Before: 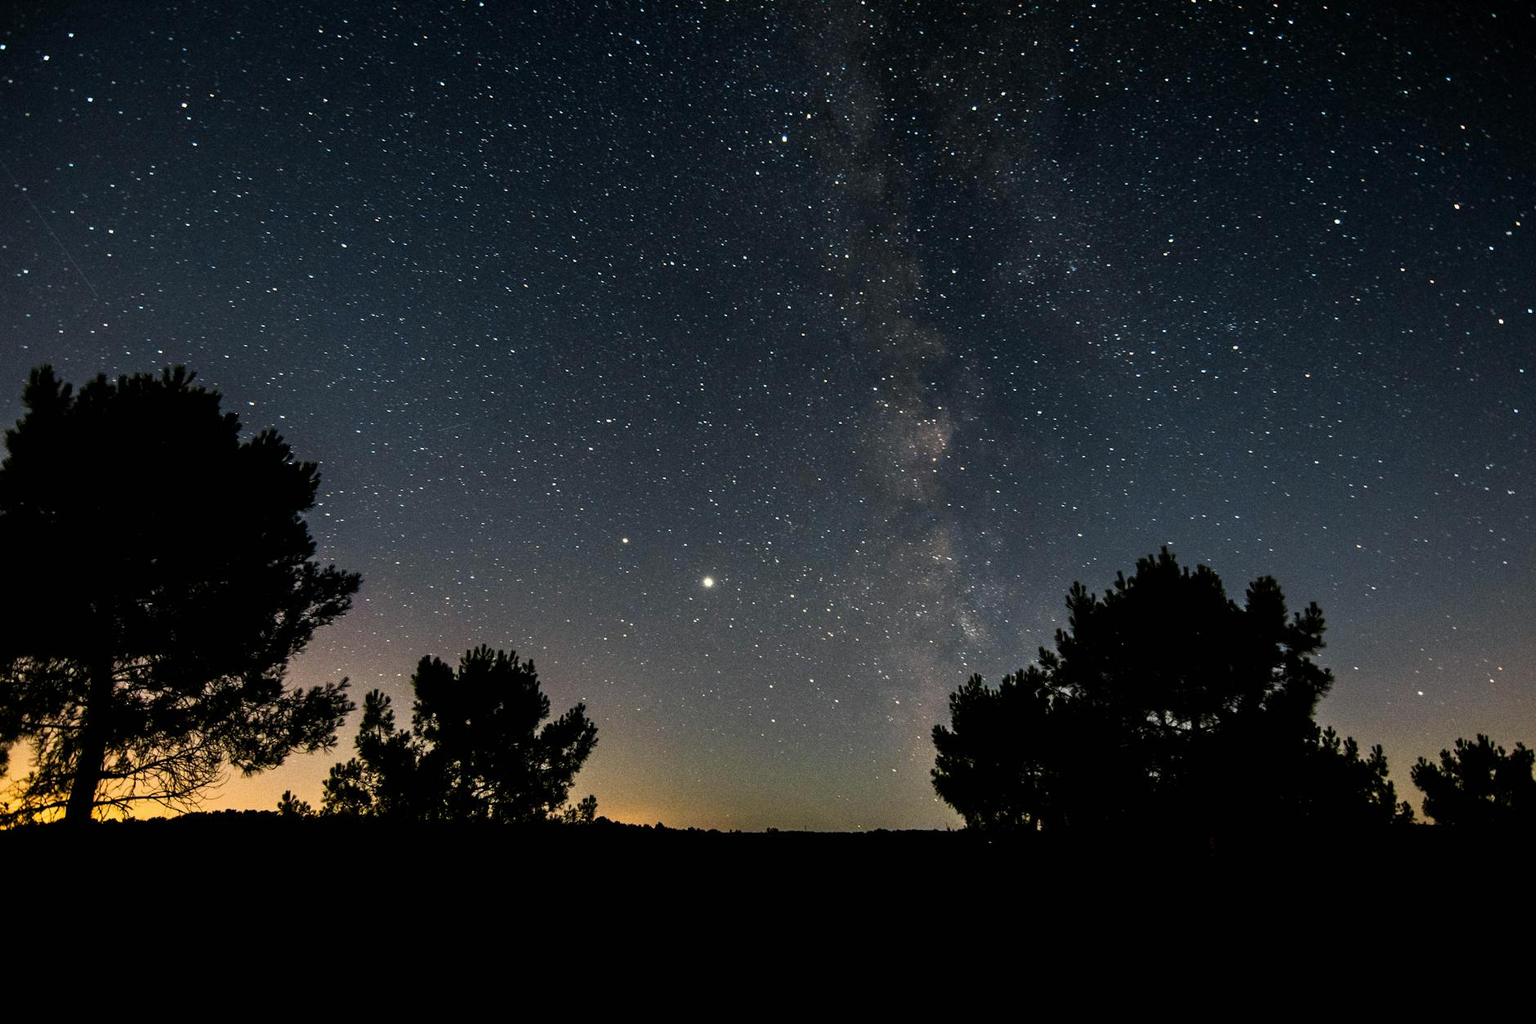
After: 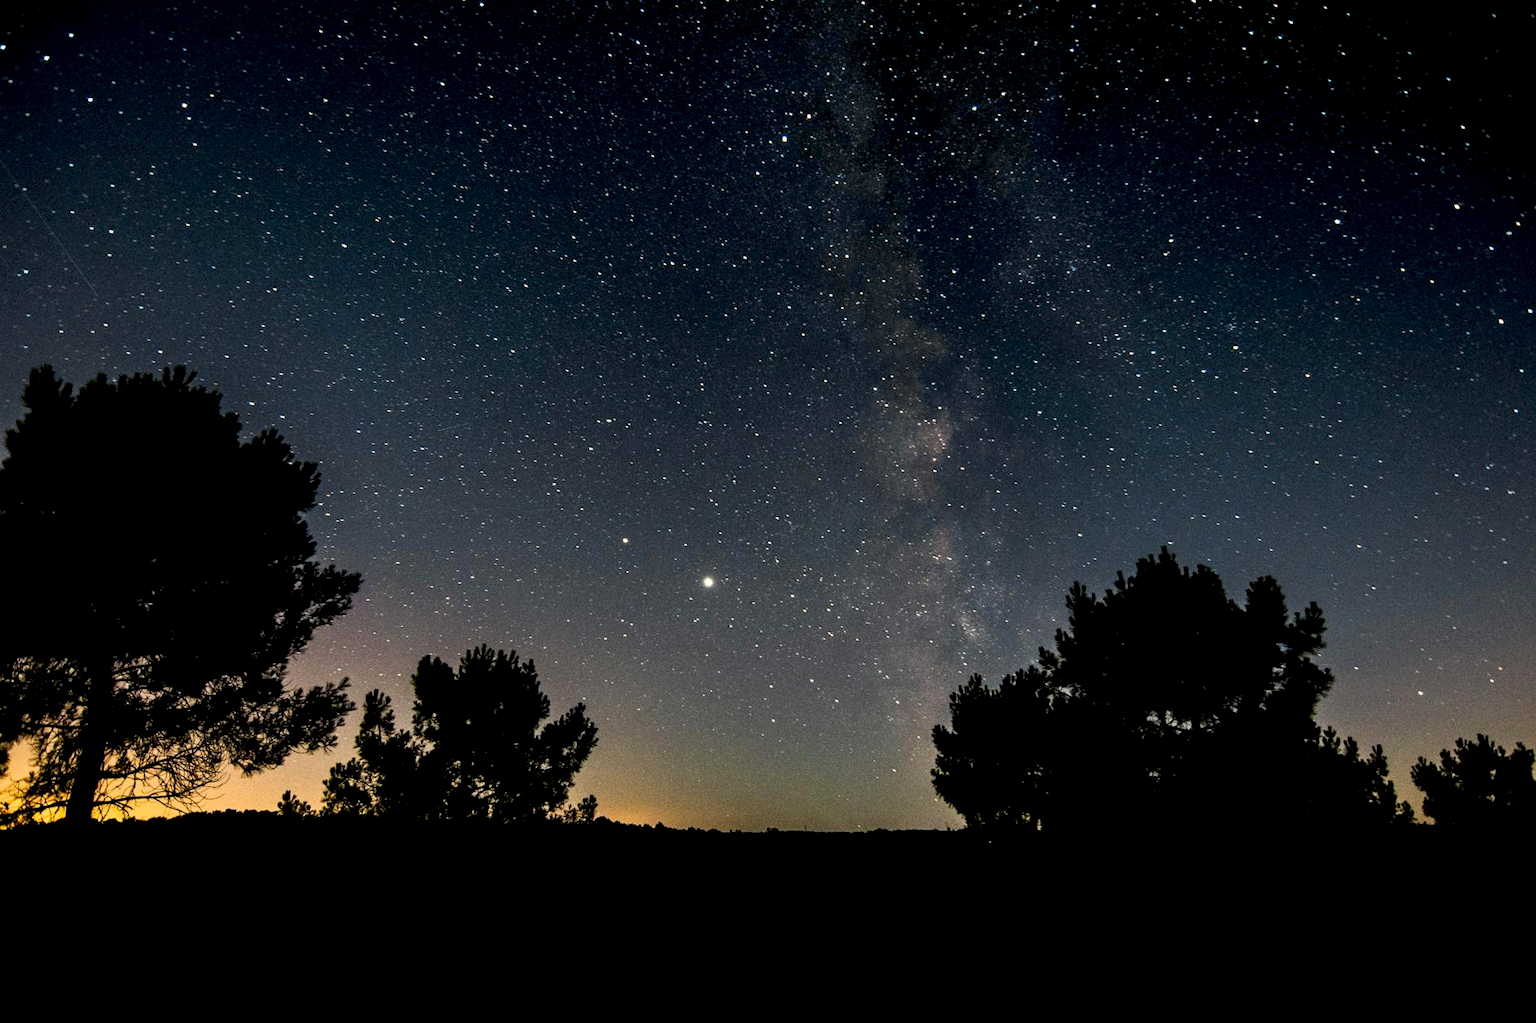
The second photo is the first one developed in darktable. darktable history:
exposure: black level correction 0.007, exposure 0.105 EV, compensate exposure bias true, compensate highlight preservation false
